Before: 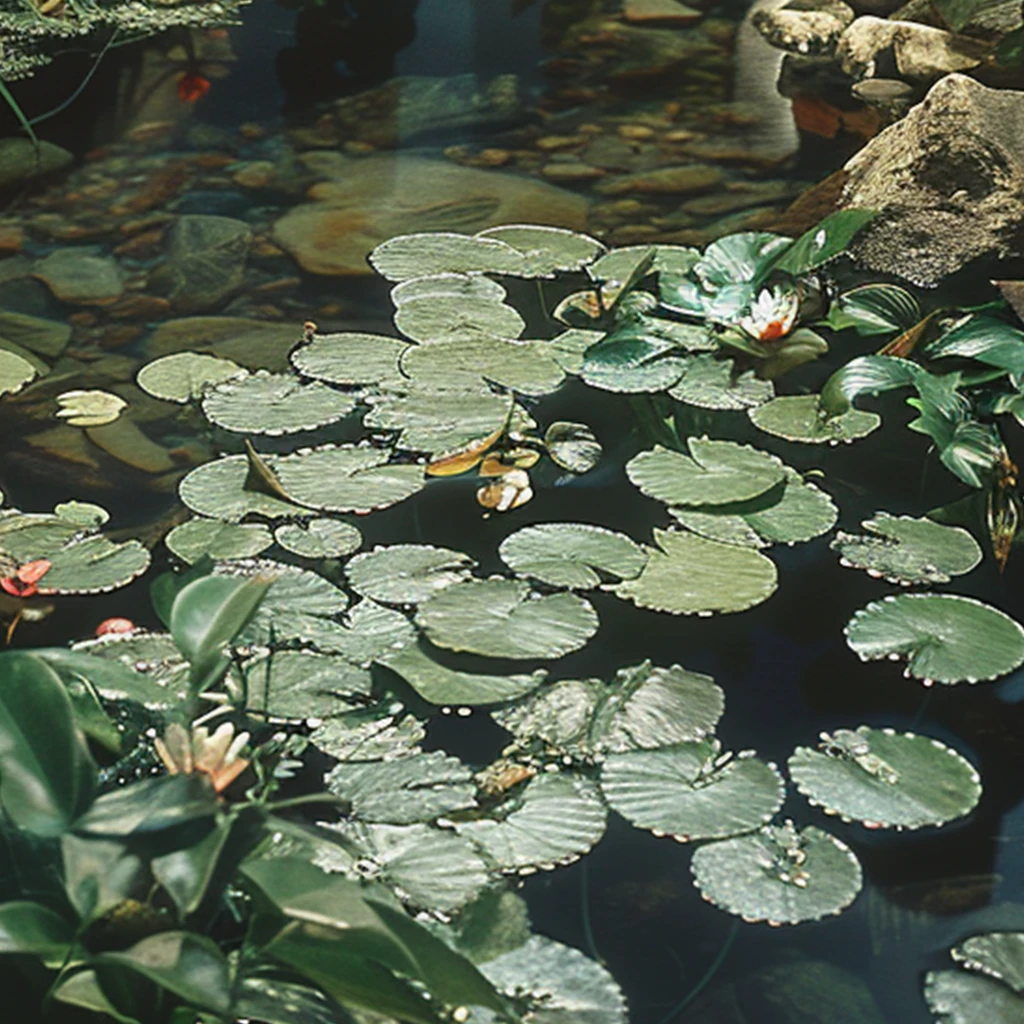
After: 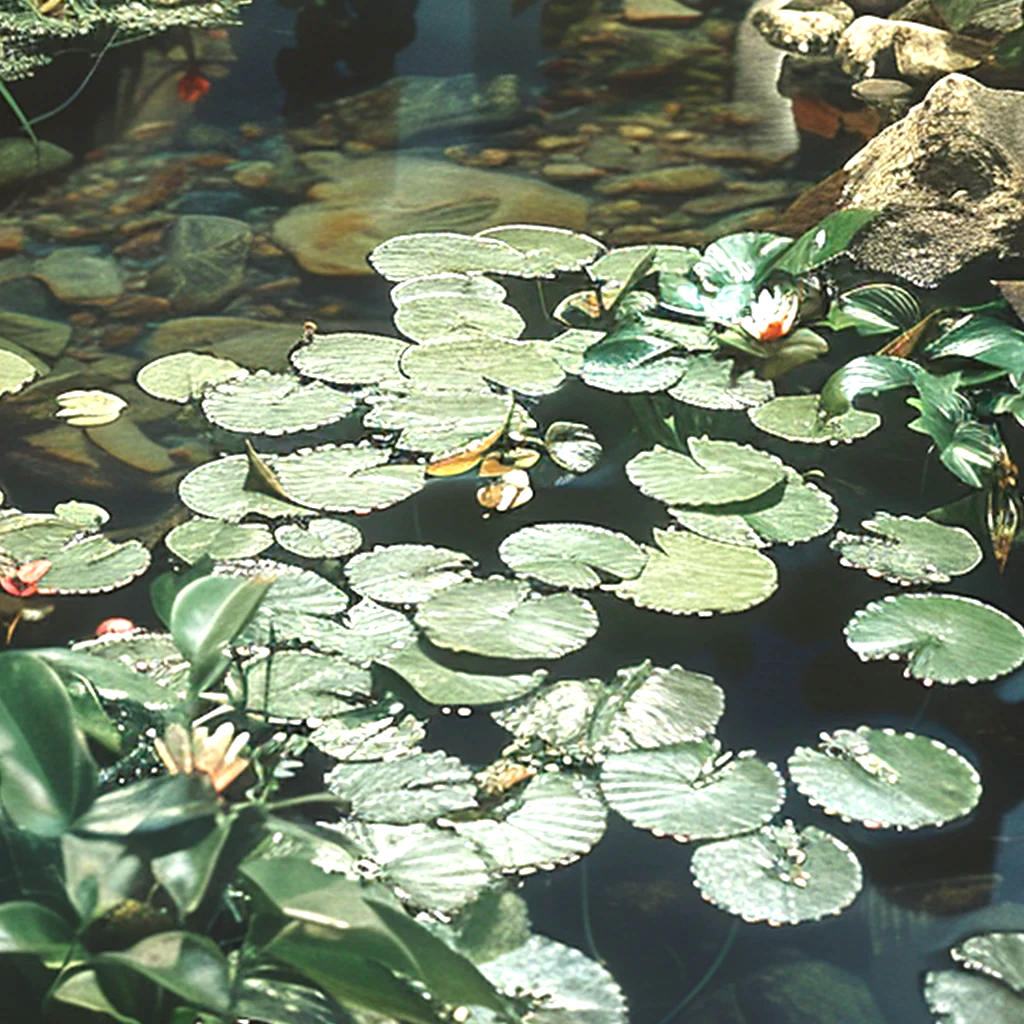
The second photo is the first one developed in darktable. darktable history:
exposure: exposure 0.923 EV, compensate highlight preservation false
contrast brightness saturation: contrast 0.009, saturation -0.053
